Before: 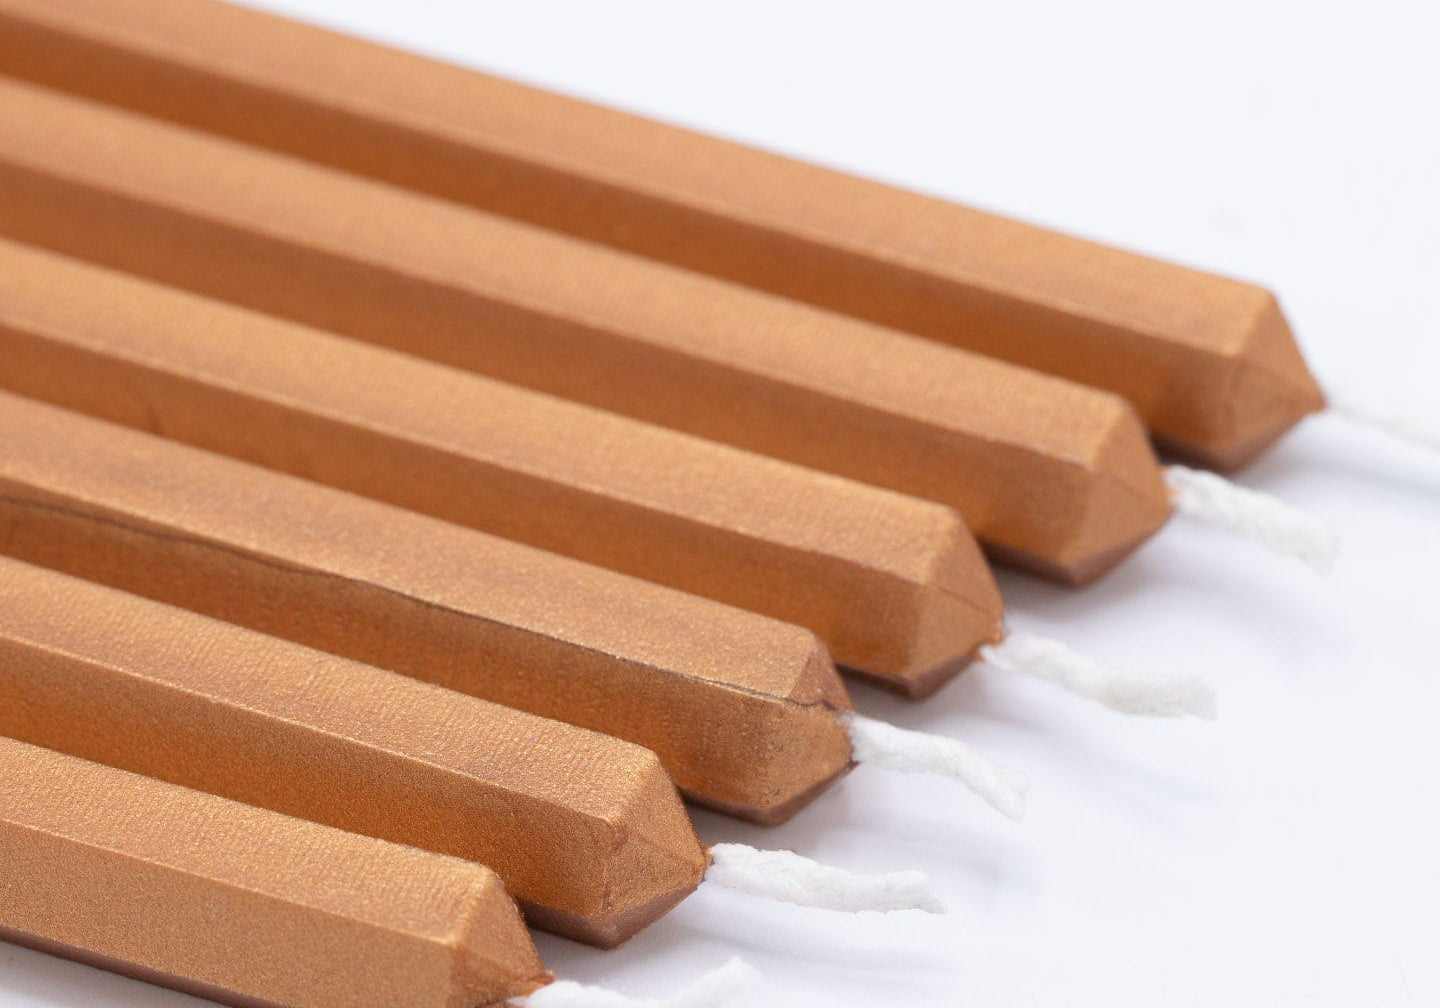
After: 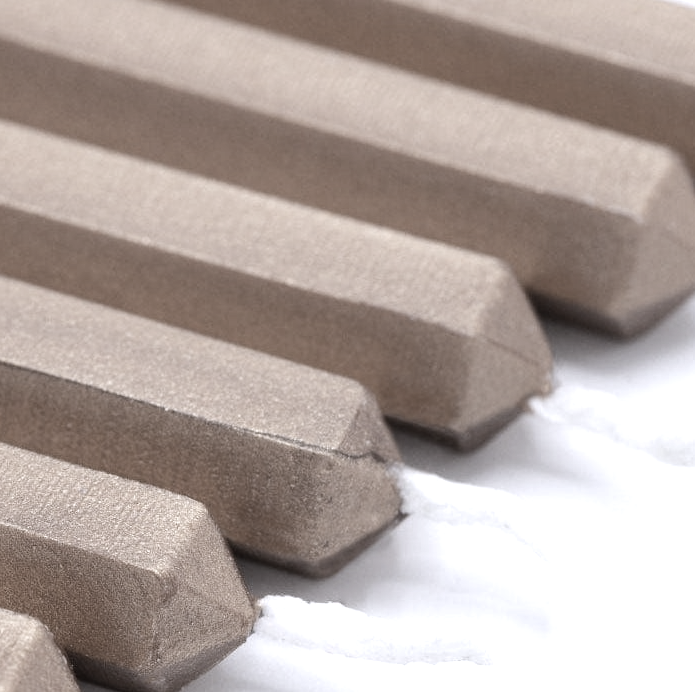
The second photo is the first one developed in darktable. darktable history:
crop: left 31.379%, top 24.658%, right 20.326%, bottom 6.628%
white balance: red 0.967, blue 1.119, emerald 0.756
contrast brightness saturation: saturation -0.17
tone equalizer: -8 EV -0.417 EV, -7 EV -0.389 EV, -6 EV -0.333 EV, -5 EV -0.222 EV, -3 EV 0.222 EV, -2 EV 0.333 EV, -1 EV 0.389 EV, +0 EV 0.417 EV, edges refinement/feathering 500, mask exposure compensation -1.57 EV, preserve details no
color correction: saturation 0.3
